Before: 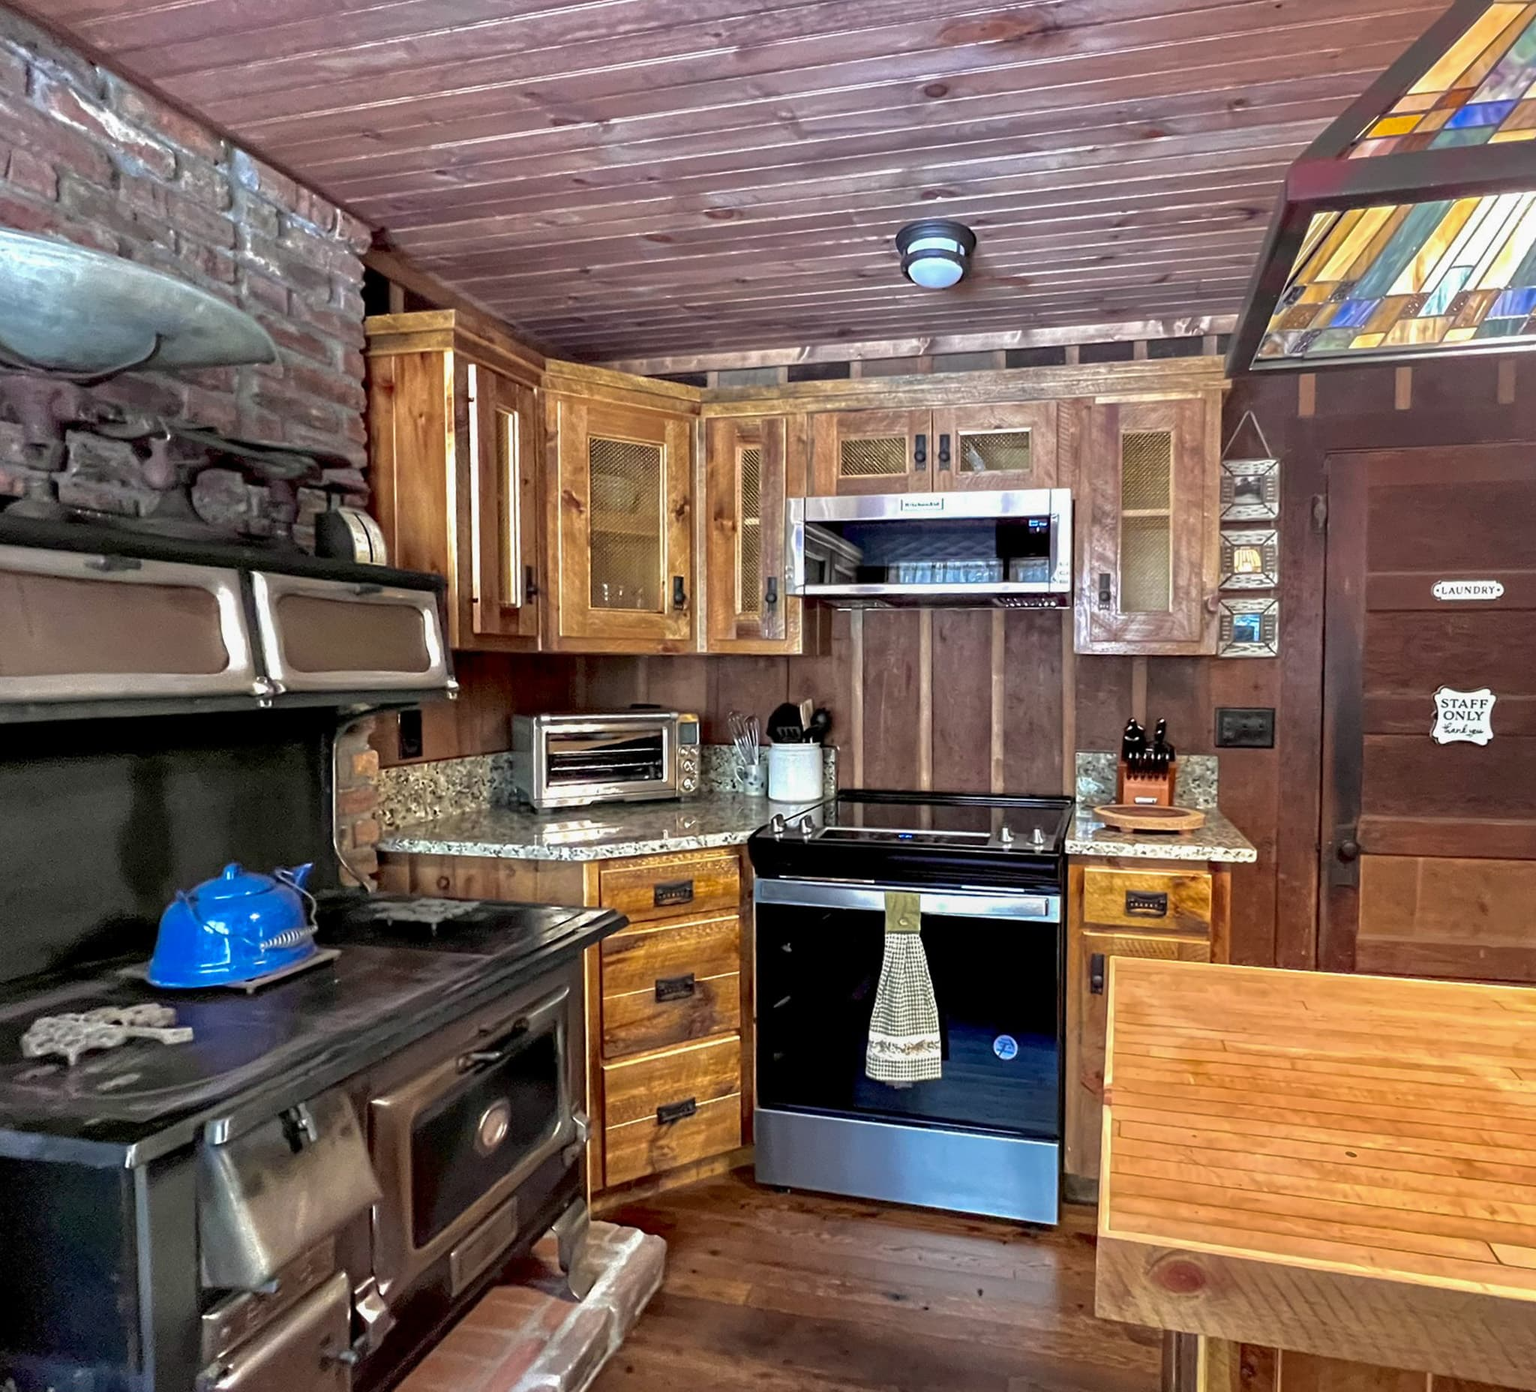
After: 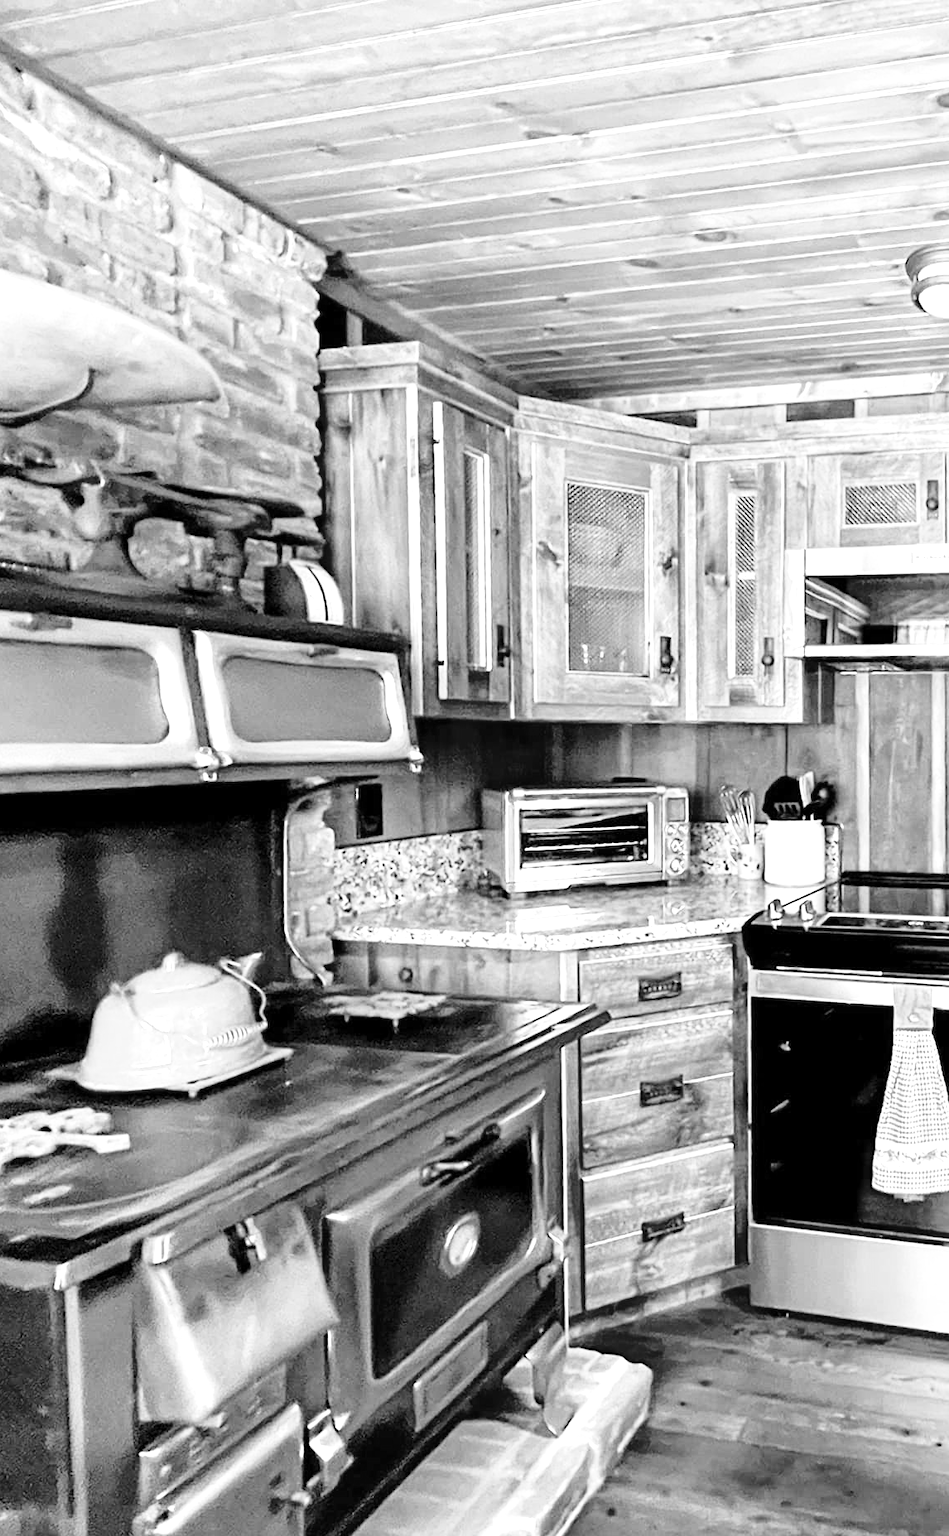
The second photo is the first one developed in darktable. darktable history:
crop: left 4.978%, right 39.004%
exposure: exposure 1.066 EV, compensate highlight preservation false
color calibration: output gray [0.23, 0.37, 0.4, 0], illuminant custom, x 0.392, y 0.392, temperature 3871.67 K
base curve: curves: ch0 [(0, 0) (0.028, 0.03) (0.121, 0.232) (0.46, 0.748) (0.859, 0.968) (1, 1)], preserve colors none
